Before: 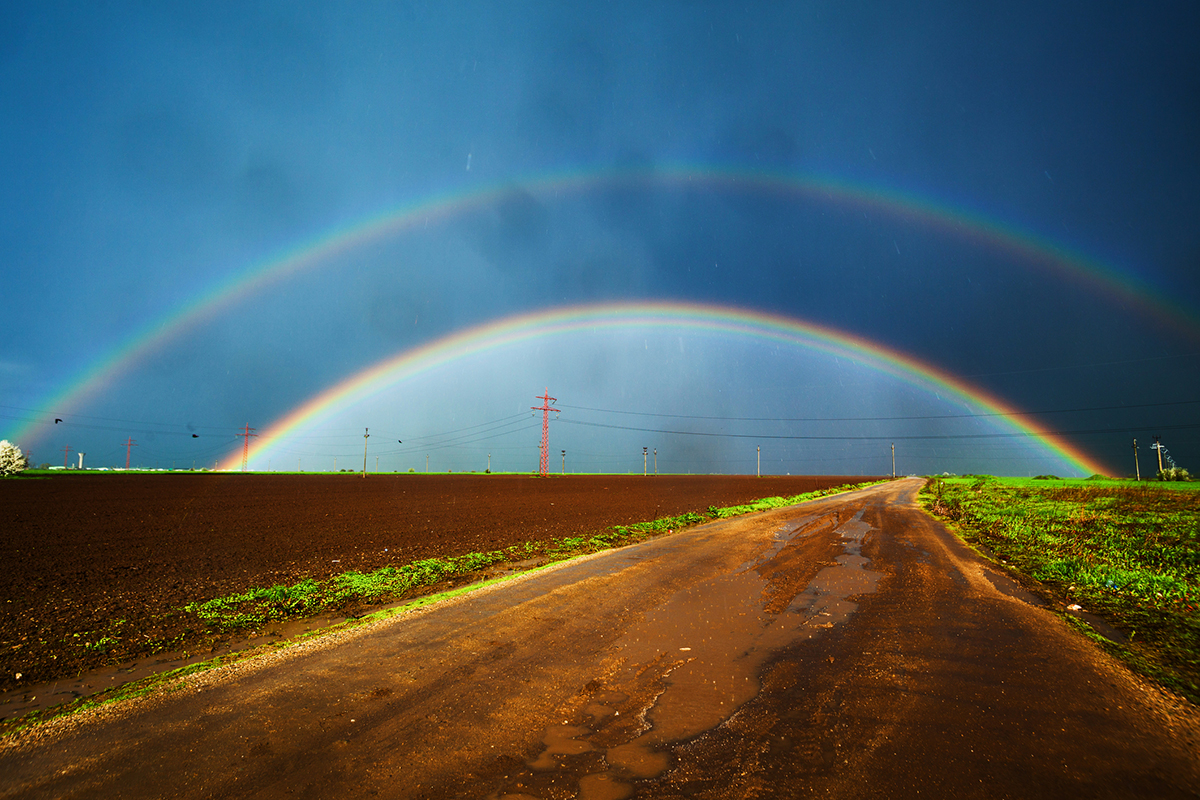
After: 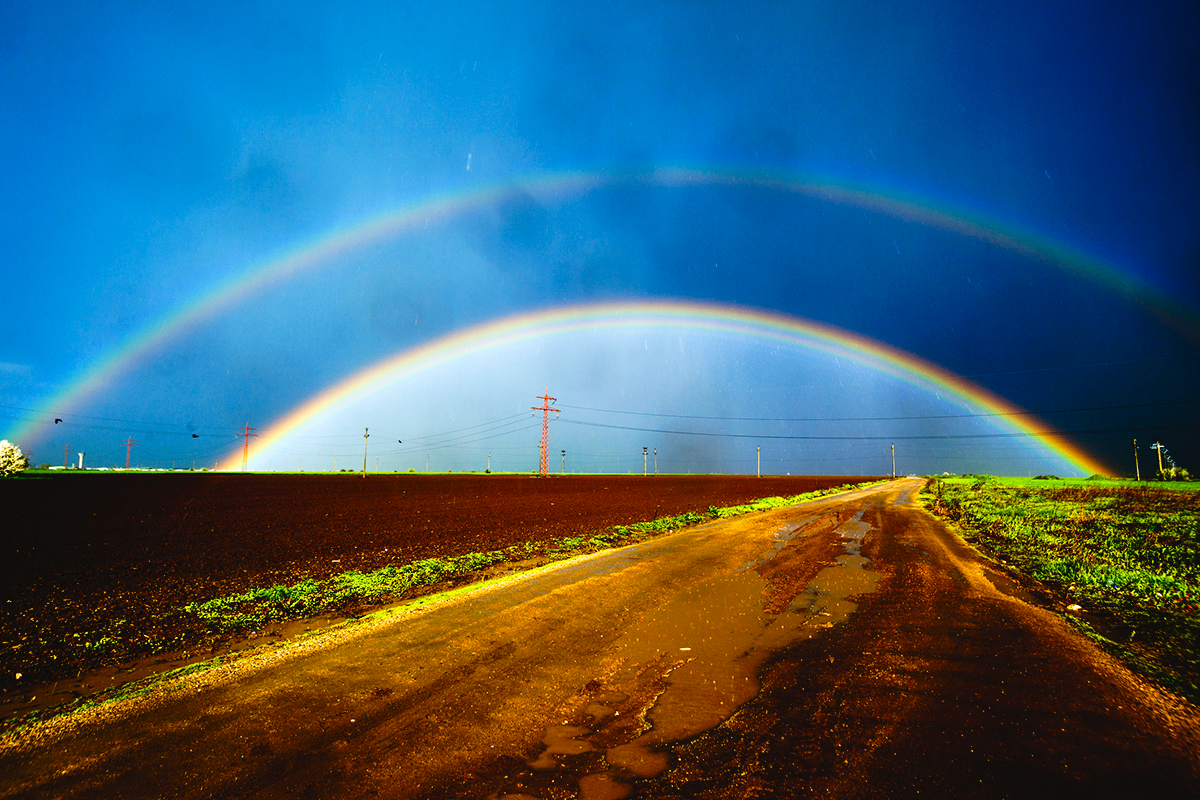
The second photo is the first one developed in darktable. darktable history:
color contrast: green-magenta contrast 0.85, blue-yellow contrast 1.25, unbound 0
tone curve: curves: ch0 [(0, 0) (0.003, 0.033) (0.011, 0.033) (0.025, 0.036) (0.044, 0.039) (0.069, 0.04) (0.1, 0.043) (0.136, 0.052) (0.177, 0.085) (0.224, 0.14) (0.277, 0.225) (0.335, 0.333) (0.399, 0.419) (0.468, 0.51) (0.543, 0.603) (0.623, 0.713) (0.709, 0.808) (0.801, 0.901) (0.898, 0.98) (1, 1)], preserve colors none
color balance: mode lift, gamma, gain (sRGB)
